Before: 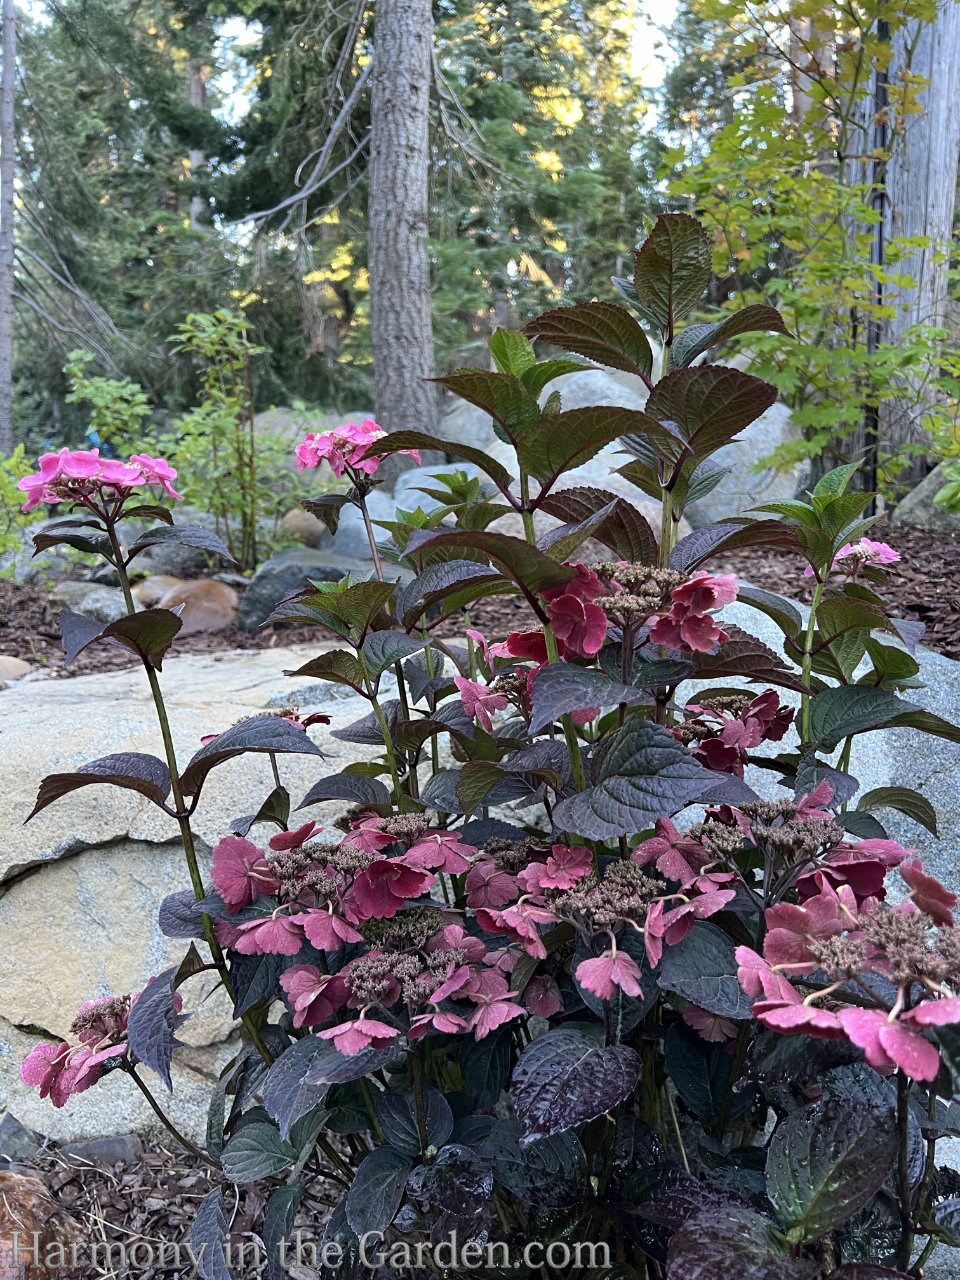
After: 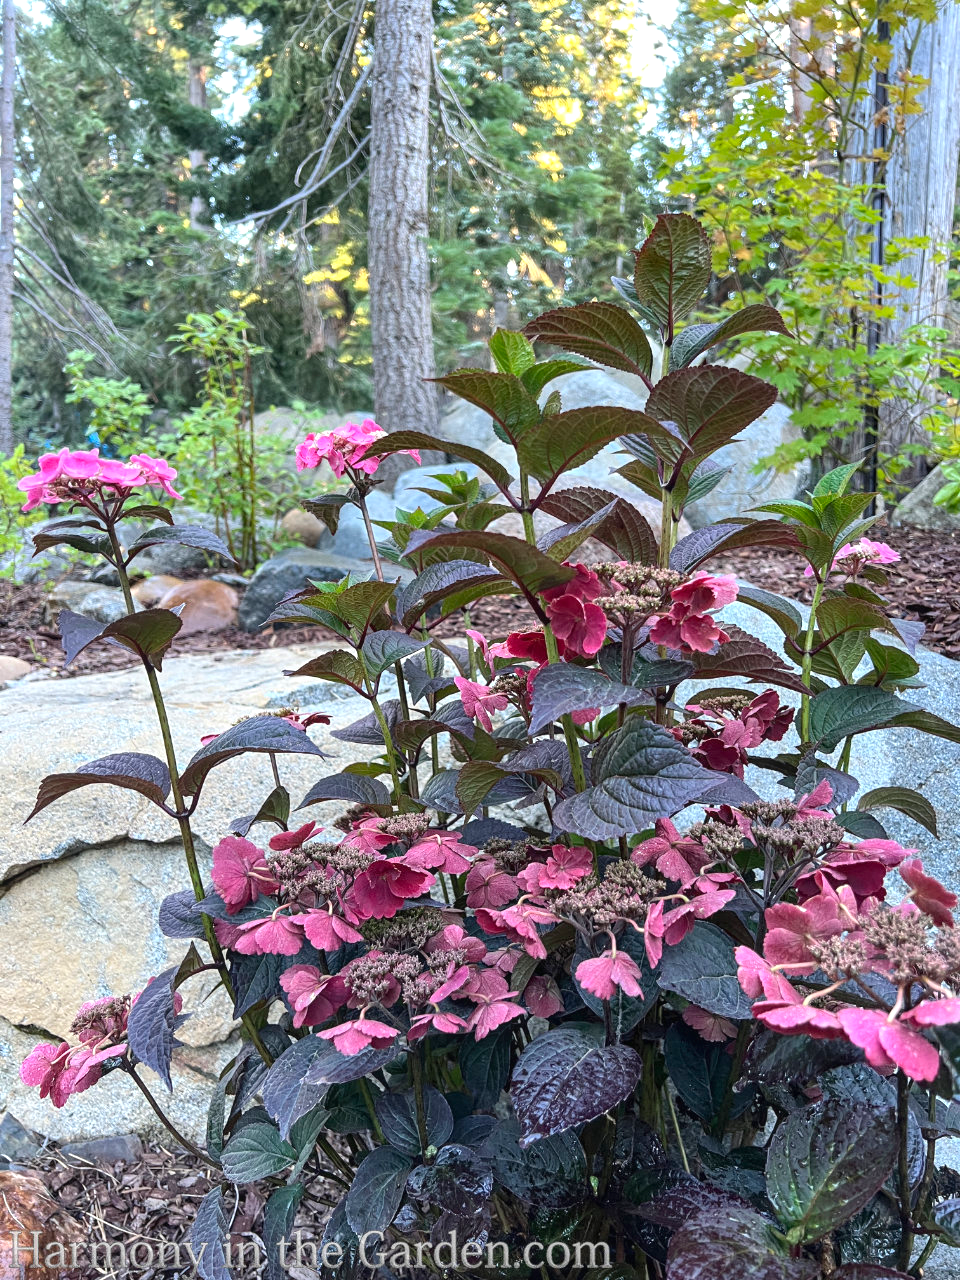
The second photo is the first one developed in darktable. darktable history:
tone equalizer: -8 EV -0.002 EV, -7 EV 0.005 EV, -6 EV -0.009 EV, -5 EV 0.011 EV, -4 EV -0.012 EV, -3 EV 0.007 EV, -2 EV -0.062 EV, -1 EV -0.293 EV, +0 EV -0.582 EV, smoothing diameter 2%, edges refinement/feathering 20, mask exposure compensation -1.57 EV, filter diffusion 5
local contrast: detail 110%
exposure: exposure 0.648 EV, compensate highlight preservation false
